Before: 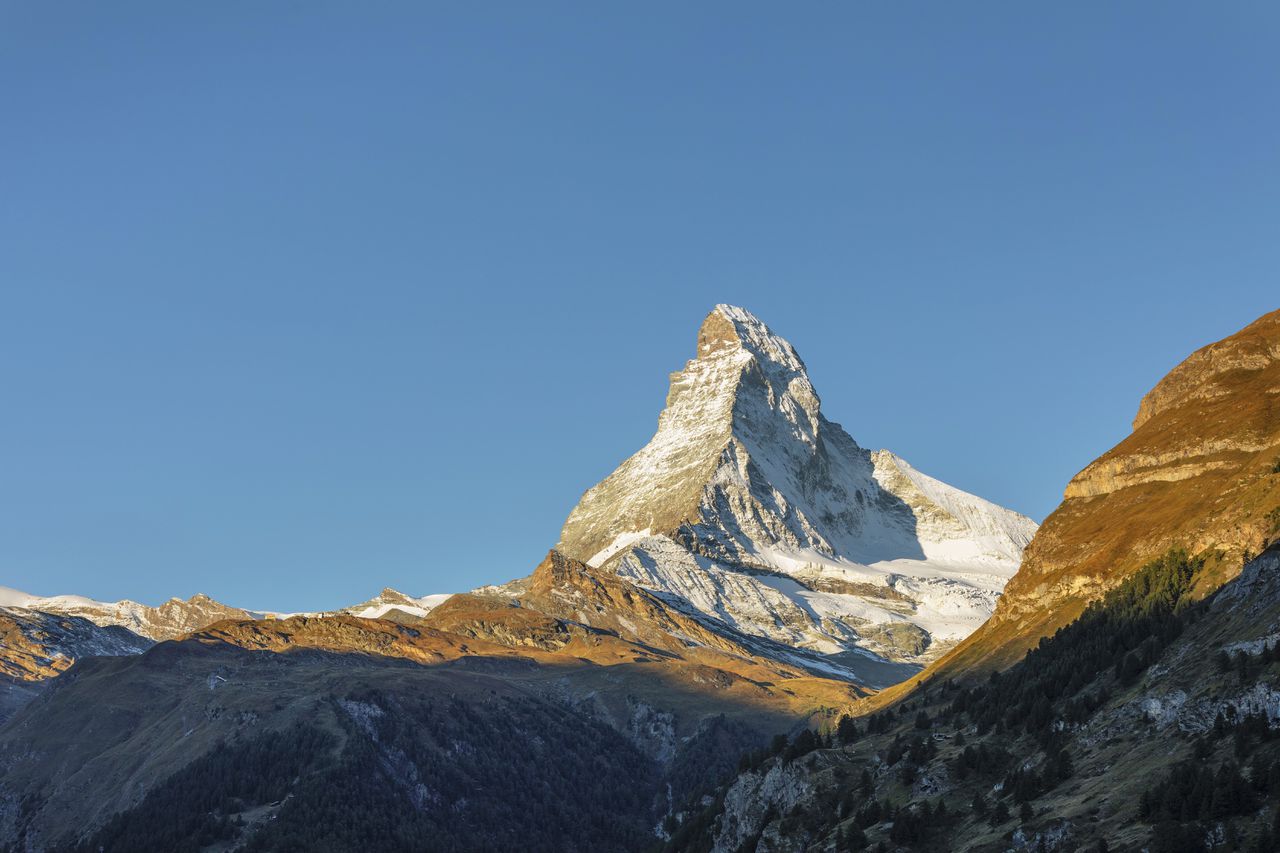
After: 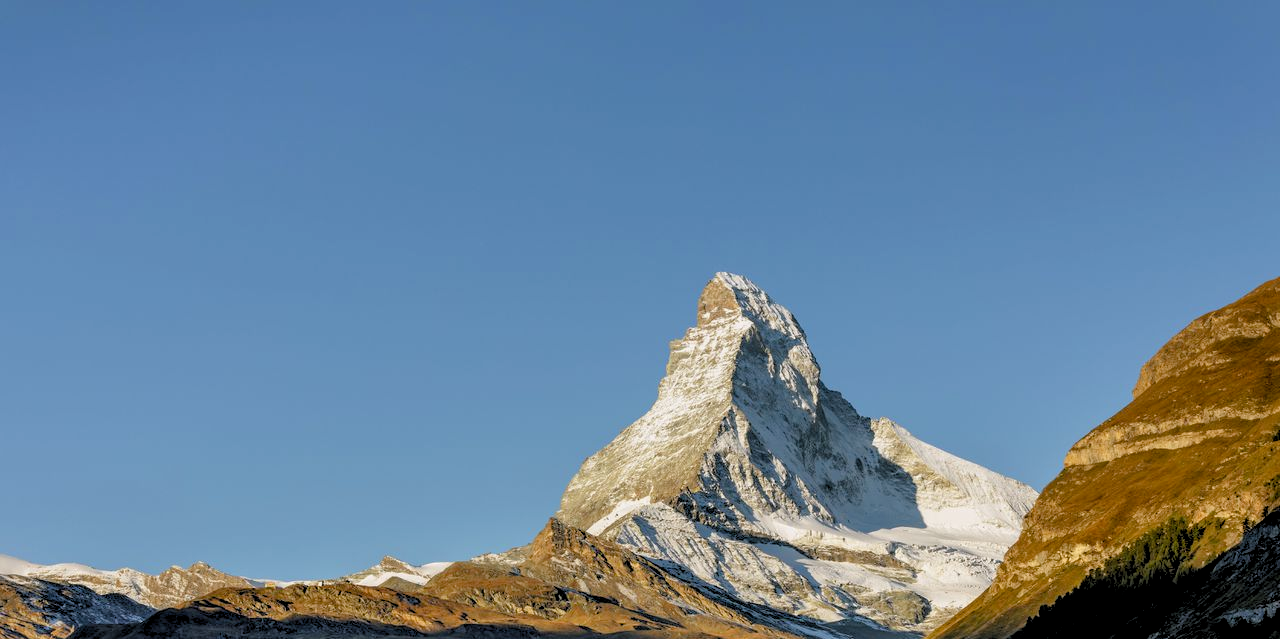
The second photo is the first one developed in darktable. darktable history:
contrast brightness saturation: saturation -0.05
crop: top 3.857%, bottom 21.132%
color balance rgb: shadows lift › chroma 1%, shadows lift › hue 113°, highlights gain › chroma 0.2%, highlights gain › hue 333°, perceptual saturation grading › global saturation 20%, perceptual saturation grading › highlights -25%, perceptual saturation grading › shadows 25%, contrast -10%
rgb levels: levels [[0.034, 0.472, 0.904], [0, 0.5, 1], [0, 0.5, 1]]
